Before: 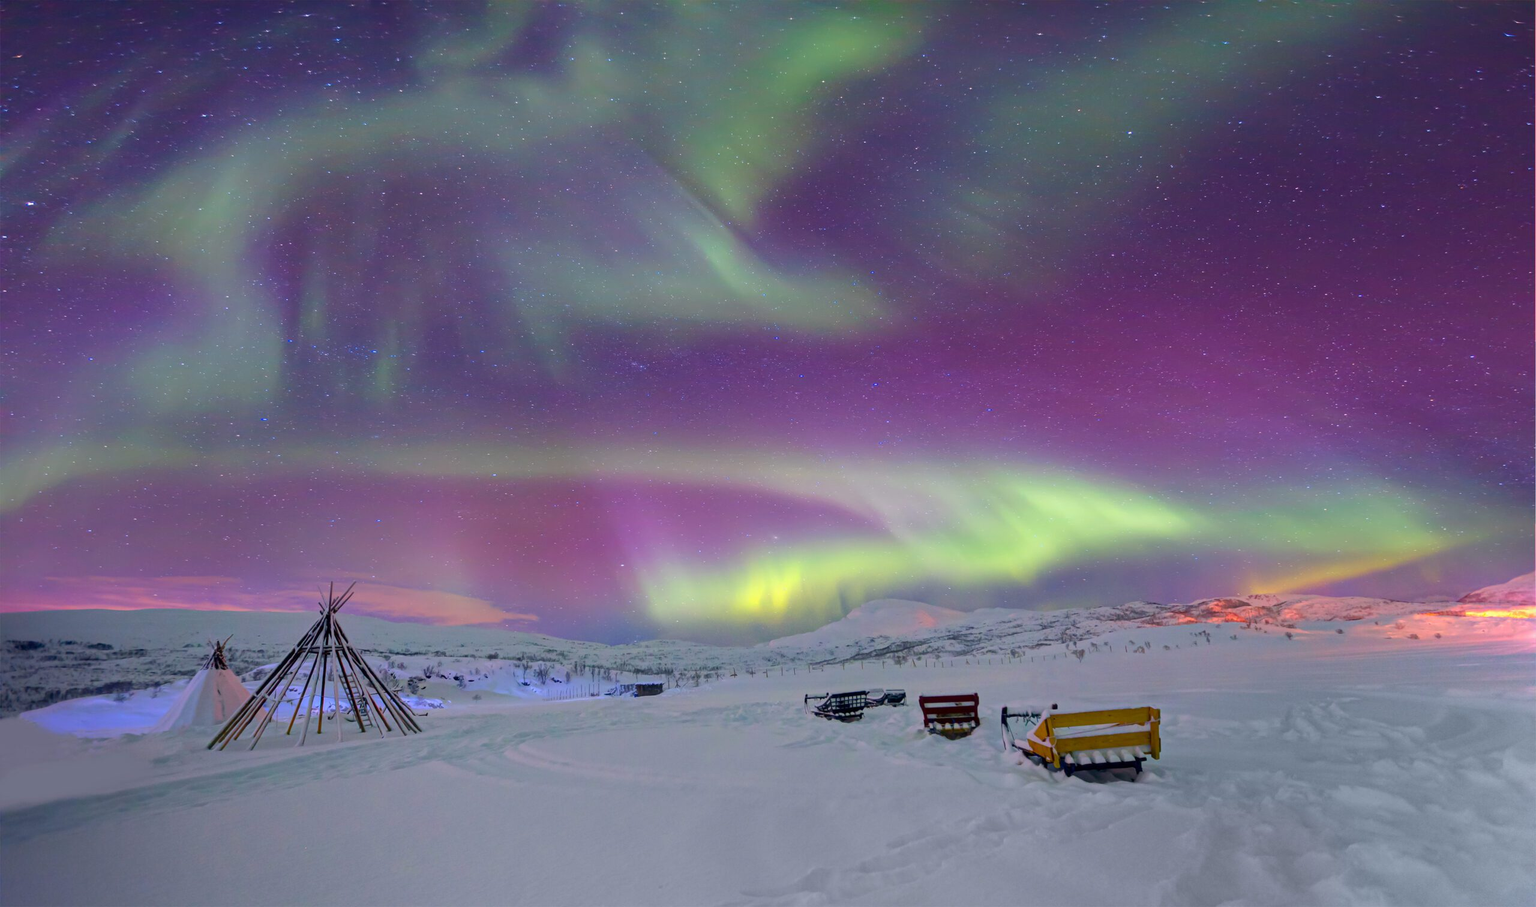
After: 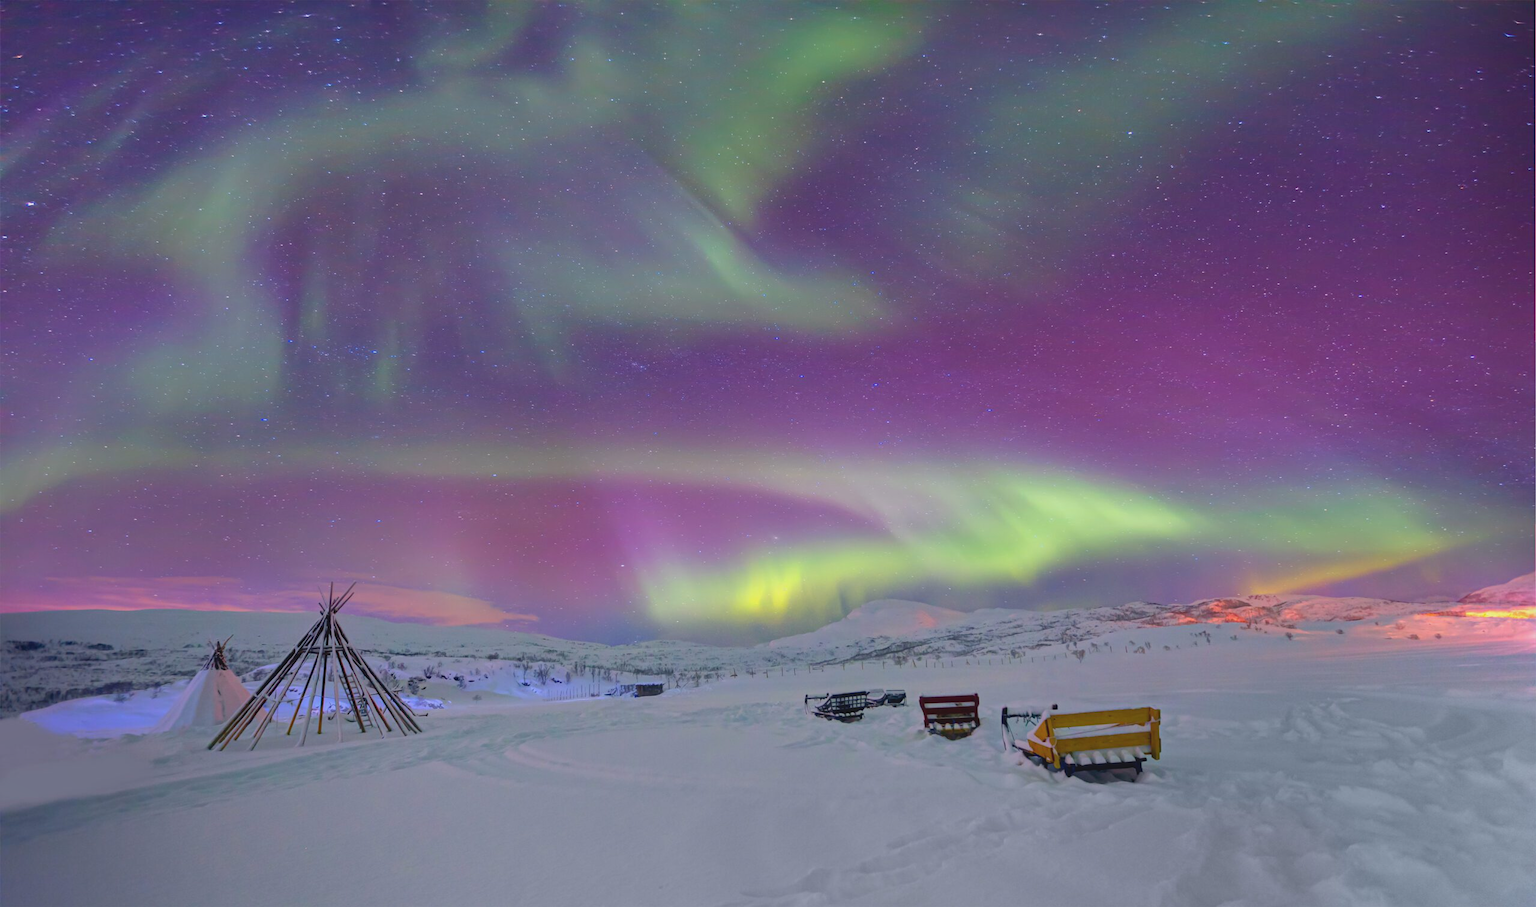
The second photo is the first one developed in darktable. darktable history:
contrast equalizer: octaves 7, y [[0.6 ×6], [0.55 ×6], [0 ×6], [0 ×6], [0 ×6]], mix -0.36
shadows and highlights: soften with gaussian
